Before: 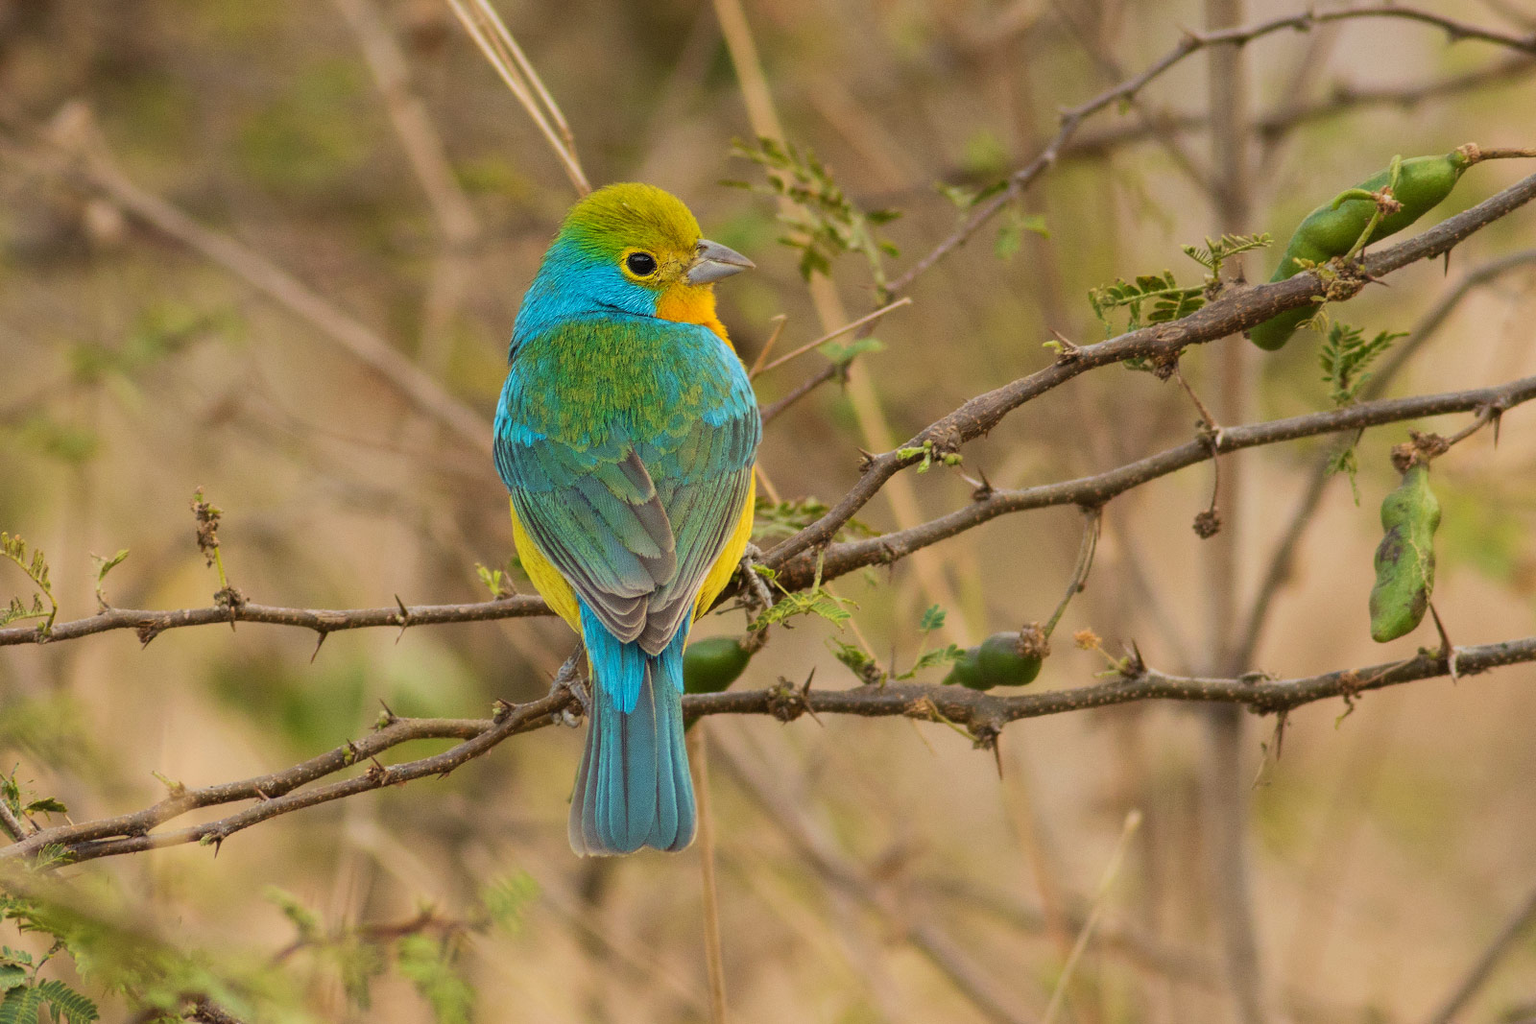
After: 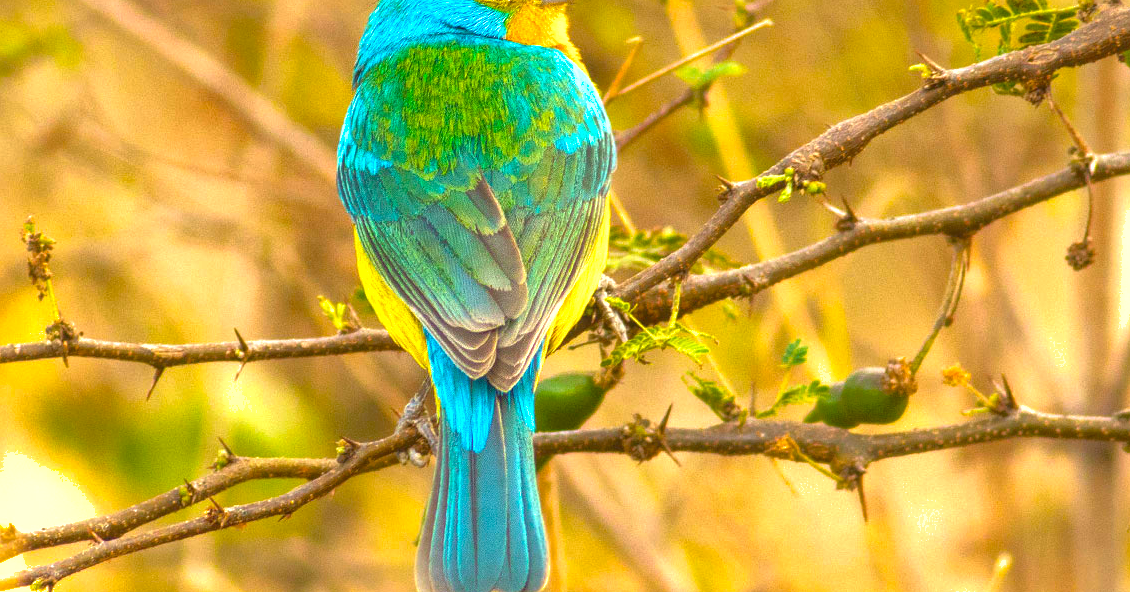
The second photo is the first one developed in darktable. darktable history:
exposure: black level correction 0, exposure 1.277 EV, compensate exposure bias true, compensate highlight preservation false
shadows and highlights: on, module defaults
crop: left 11.074%, top 27.288%, right 18.26%, bottom 17.2%
levels: black 0.055%
contrast equalizer: y [[0.6 ×6], [0.55 ×6], [0 ×6], [0 ×6], [0 ×6]], mix -0.186
color balance rgb: perceptual saturation grading › global saturation 31.053%, global vibrance 20%
local contrast: on, module defaults
